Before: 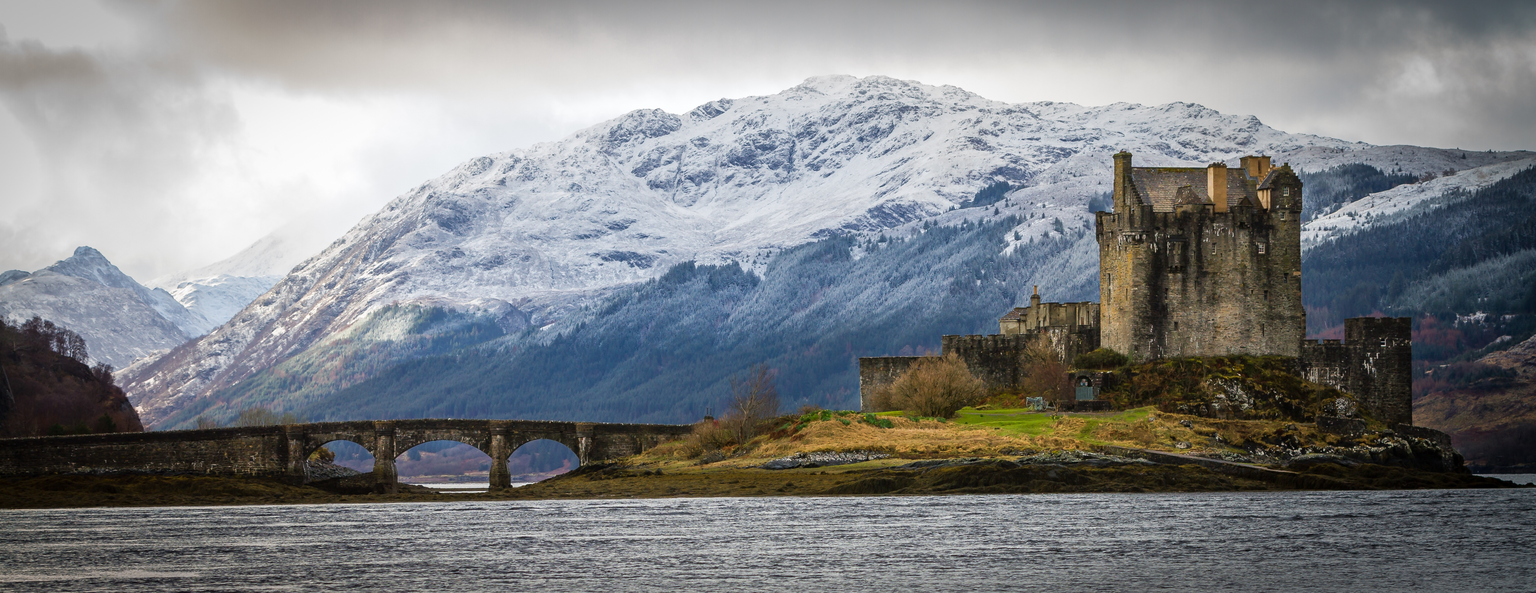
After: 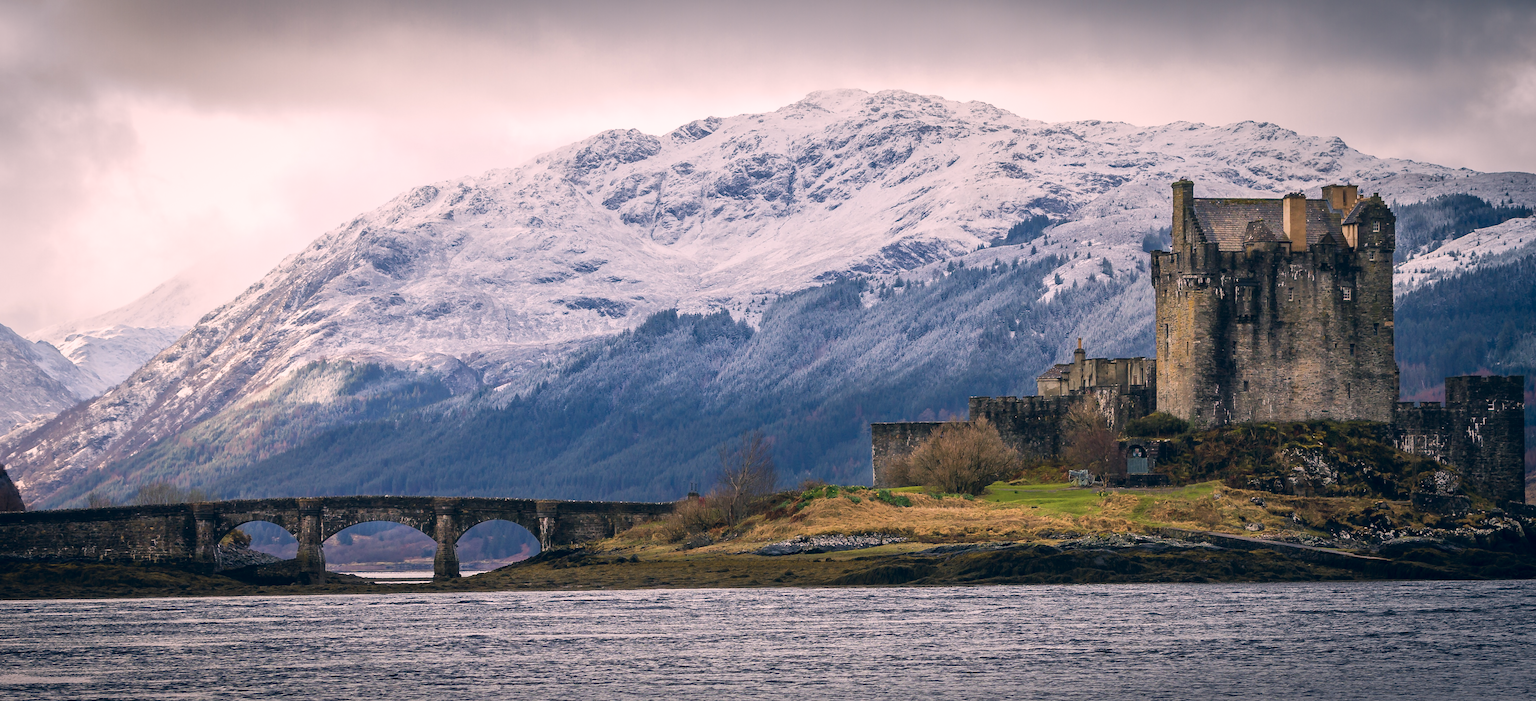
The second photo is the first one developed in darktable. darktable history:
crop: left 7.988%, right 7.438%
color correction: highlights a* 13.89, highlights b* 6.07, shadows a* -5.79, shadows b* -15.35, saturation 0.866
